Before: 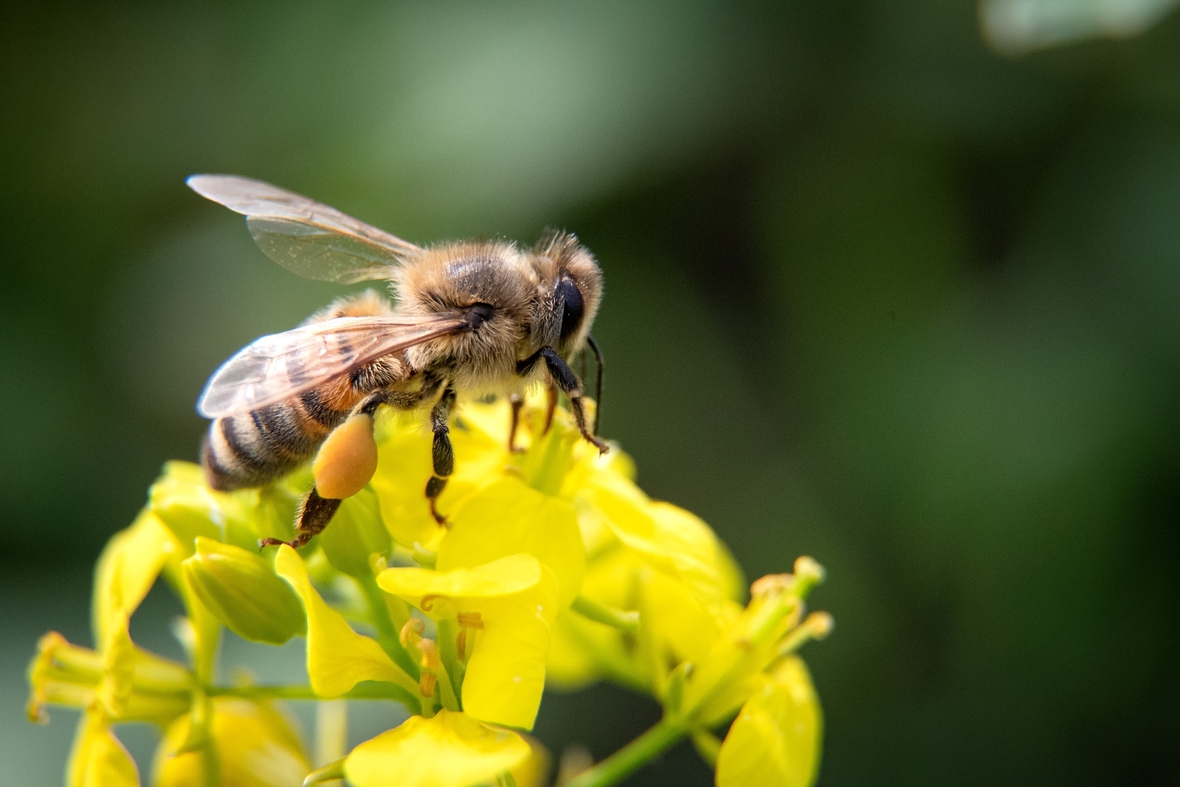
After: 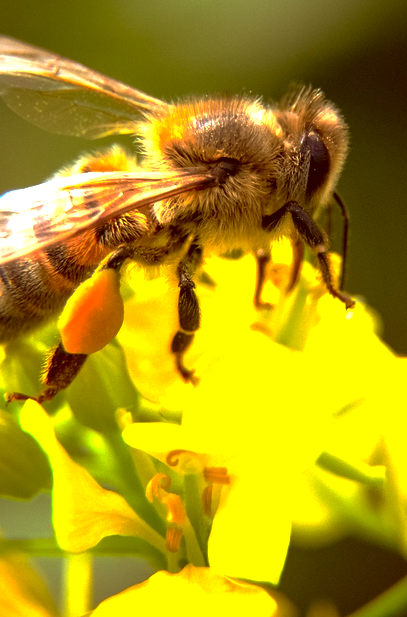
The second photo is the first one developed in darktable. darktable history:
crop and rotate: left 21.57%, top 18.55%, right 43.884%, bottom 2.995%
exposure: black level correction 0, exposure 0.679 EV, compensate highlight preservation false
color correction: highlights a* 1.08, highlights b* 23.97, shadows a* 15.49, shadows b* 24.89
contrast brightness saturation: contrast 0.078, saturation 0.202
base curve: curves: ch0 [(0, 0) (0.841, 0.609) (1, 1)], preserve colors none
